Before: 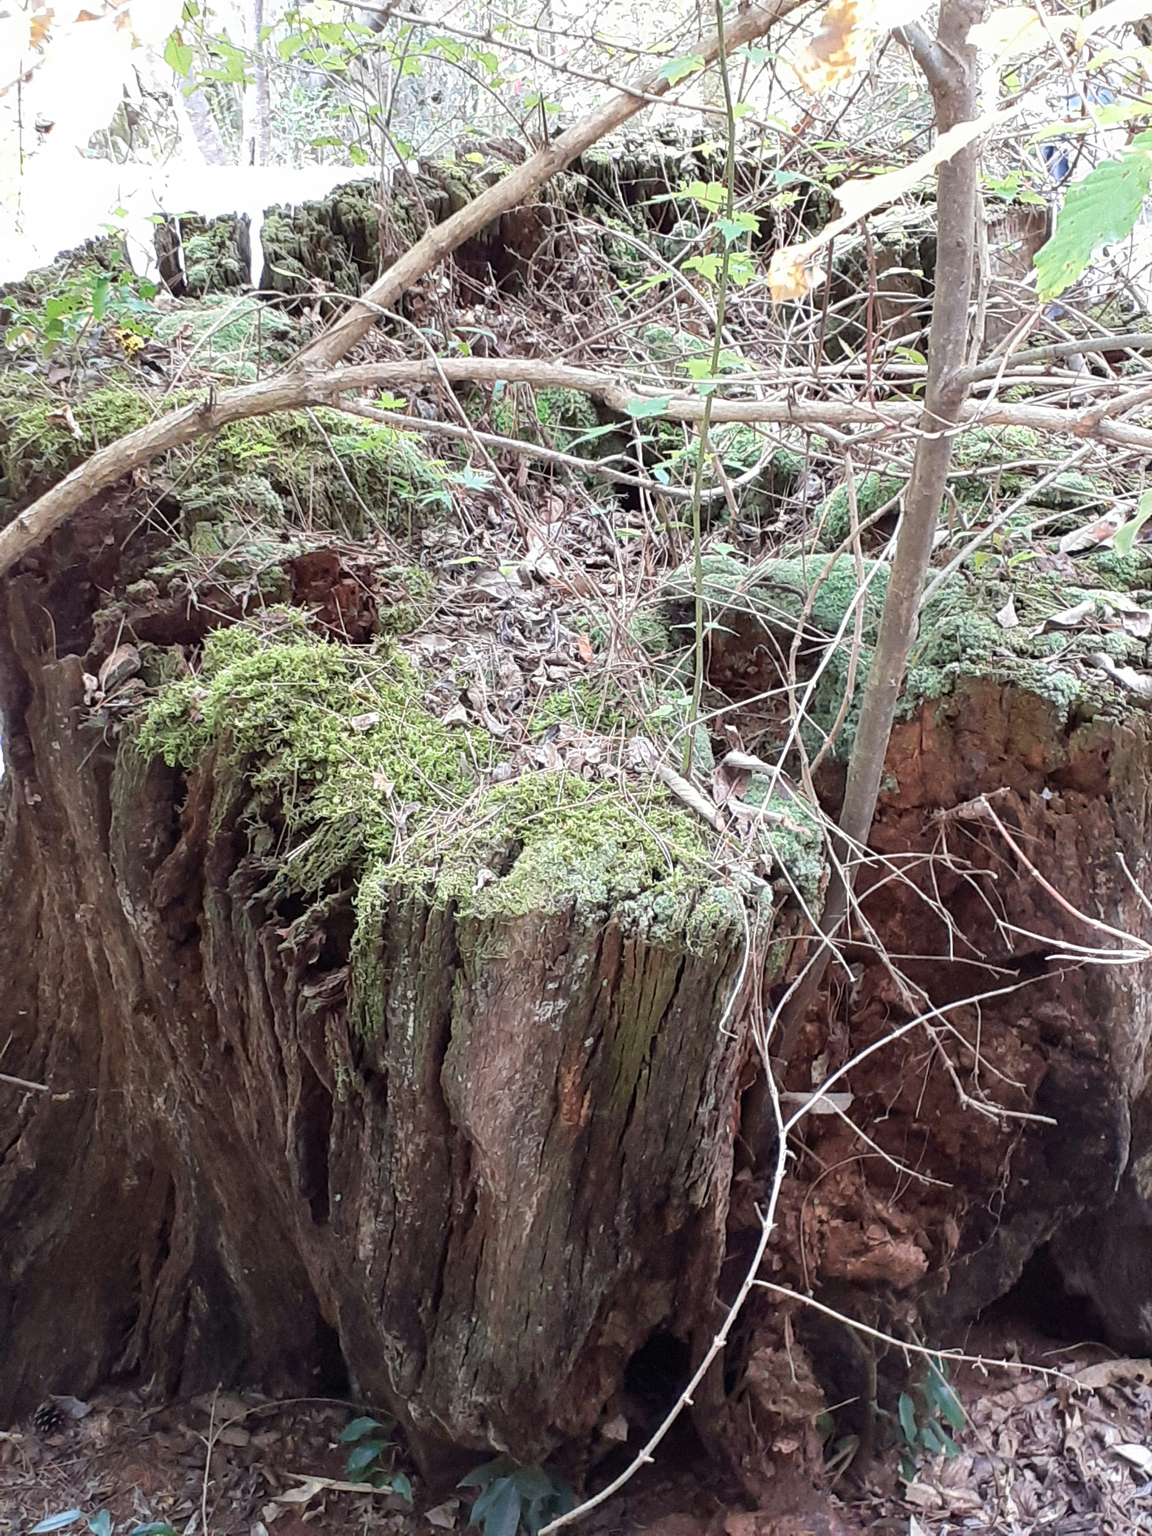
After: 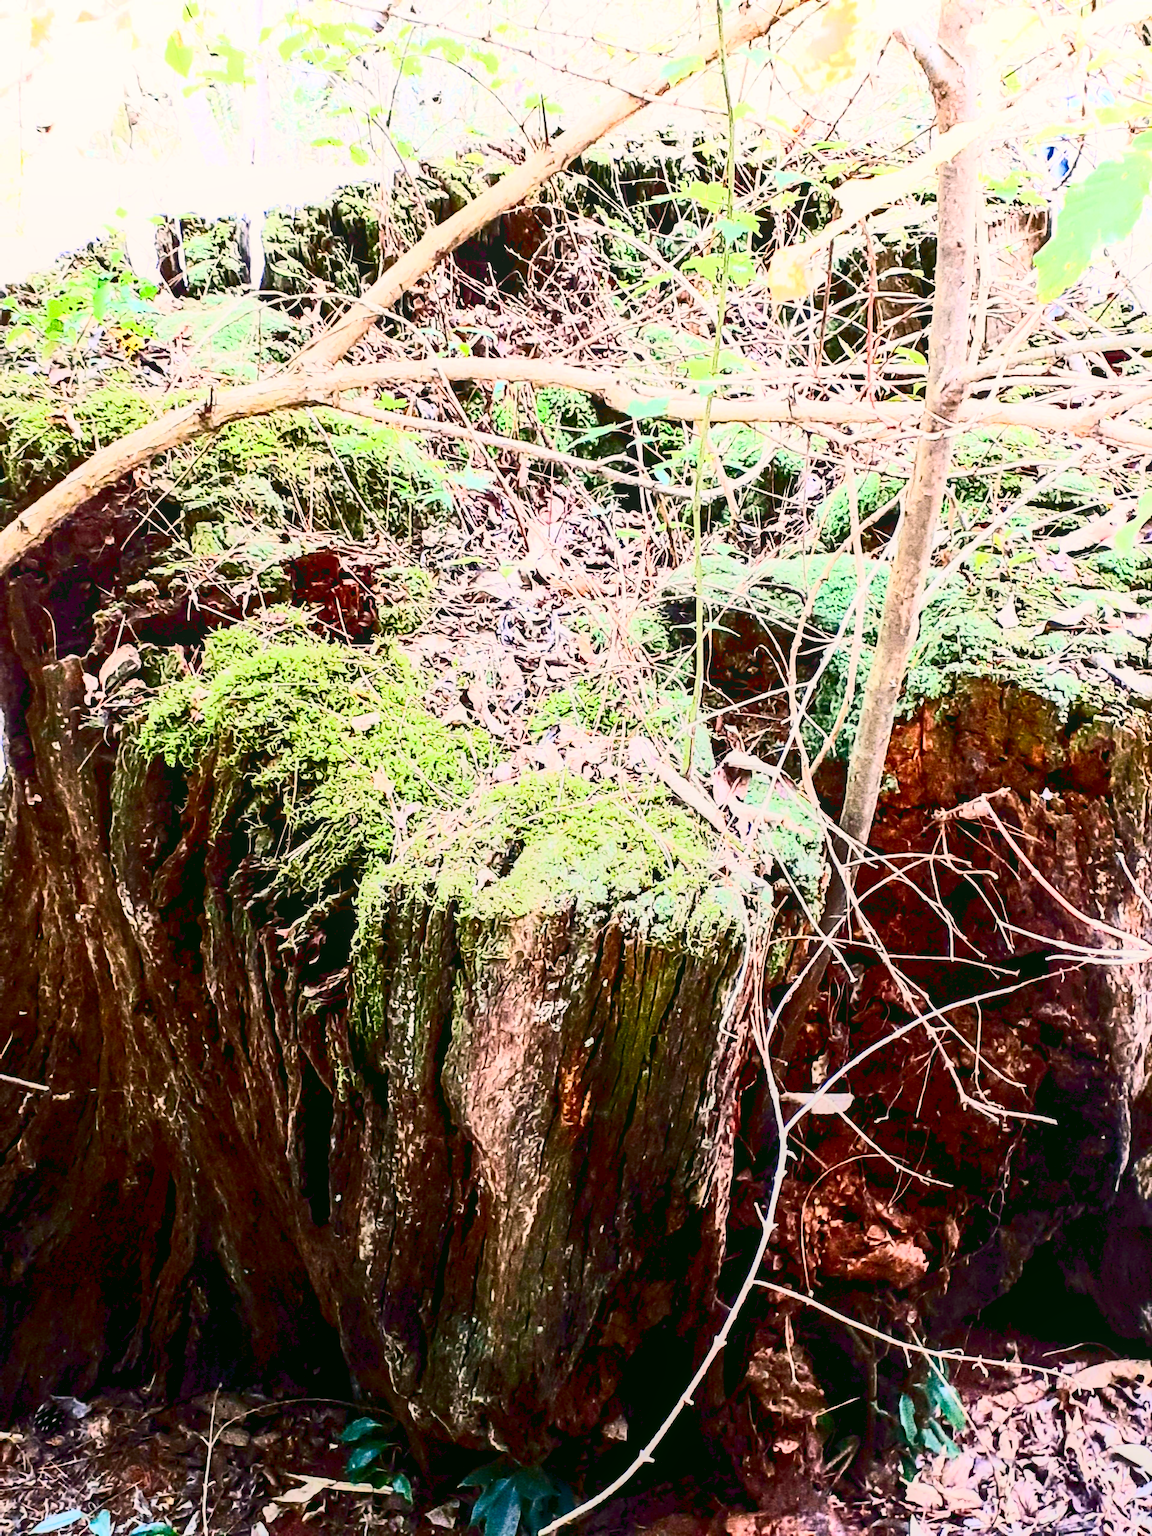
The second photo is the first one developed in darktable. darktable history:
contrast brightness saturation: contrast 0.825, brightness 0.596, saturation 0.593
tone curve: curves: ch0 [(0, 0) (0.153, 0.056) (1, 1)], color space Lab, independent channels, preserve colors none
color correction: highlights a* 4.23, highlights b* 4.95, shadows a* -7.81, shadows b* 4.79
local contrast: detail 109%
levels: white 99.92%, levels [0, 0.499, 1]
color balance rgb: shadows lift › luminance -9.917%, shadows lift › chroma 0.909%, shadows lift › hue 111.02°, global offset › luminance -1.439%, perceptual saturation grading › global saturation 0.521%, perceptual saturation grading › highlights -29.755%, perceptual saturation grading › mid-tones 28.979%, perceptual saturation grading › shadows 59.355%, perceptual brilliance grading › global brilliance 12.699%
